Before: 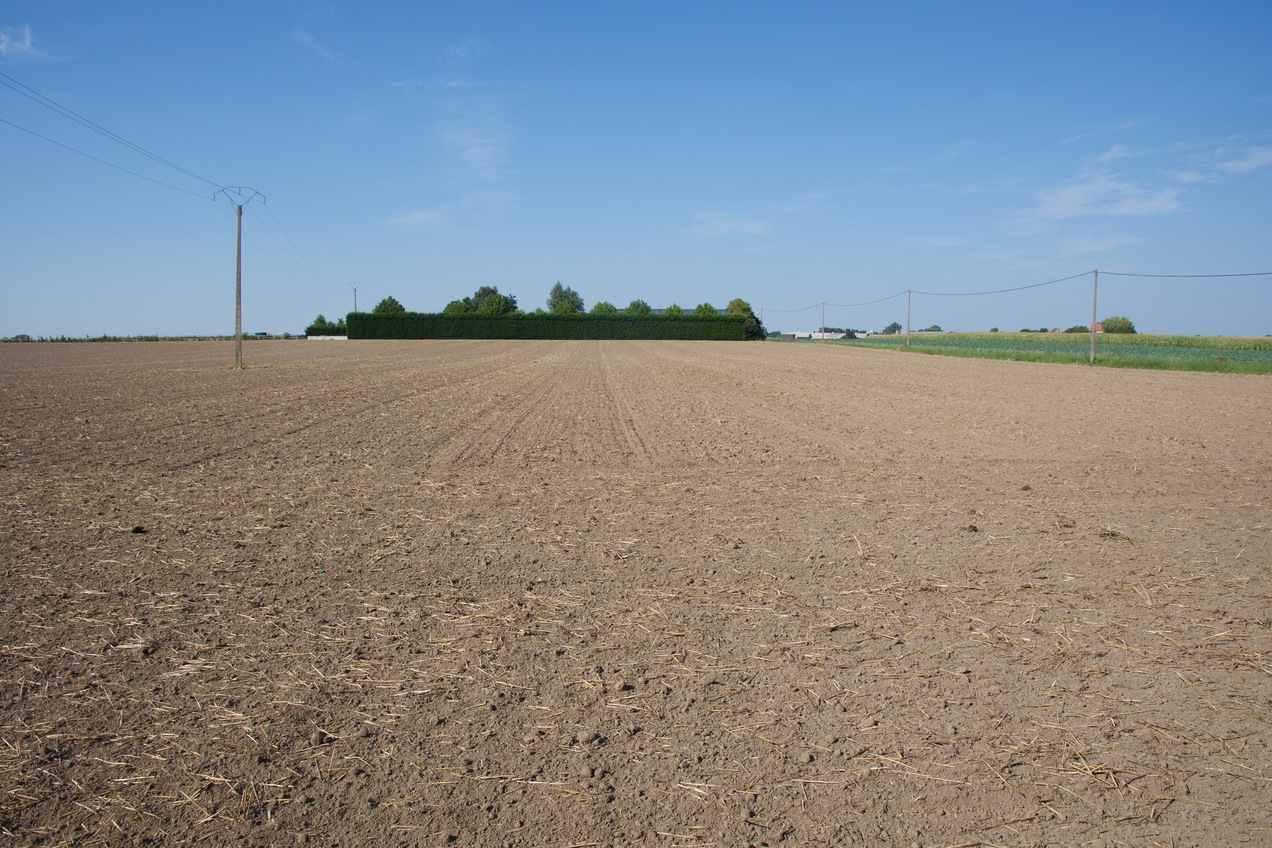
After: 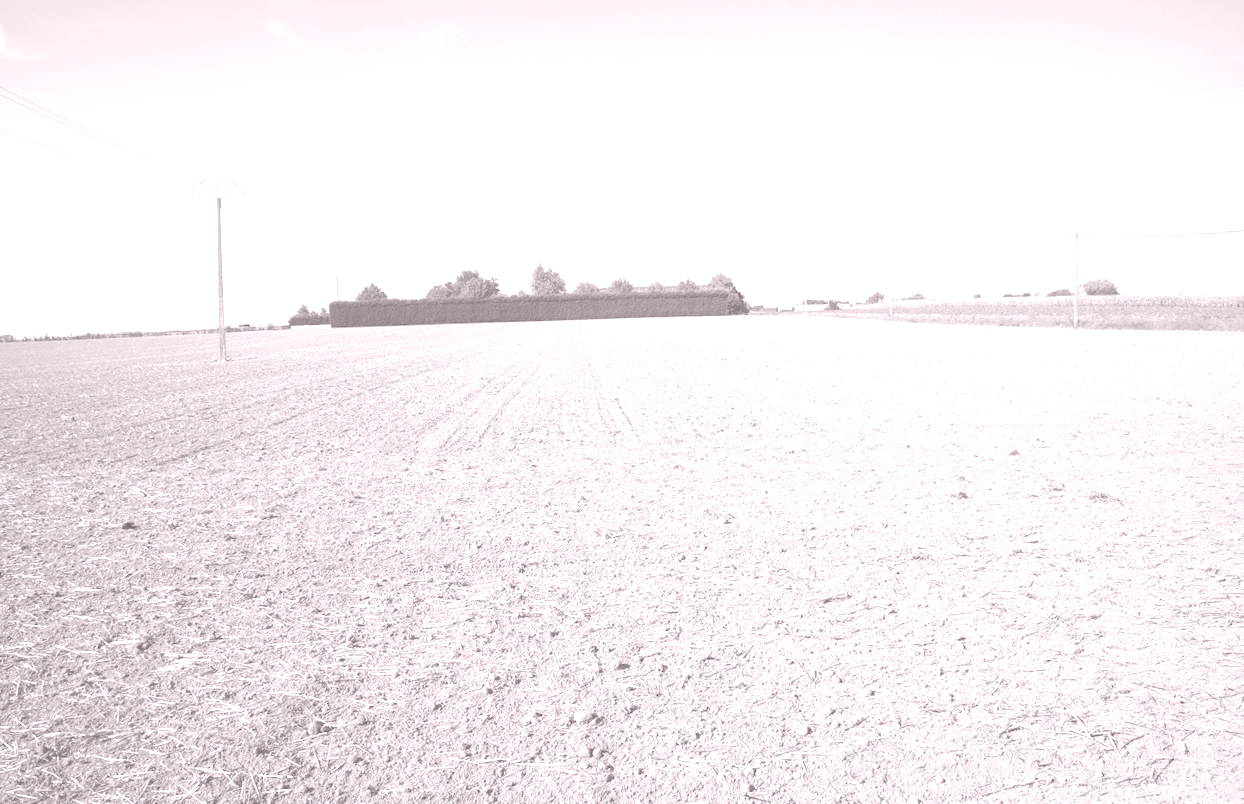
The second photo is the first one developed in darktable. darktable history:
colorize: hue 25.2°, saturation 83%, source mix 82%, lightness 79%, version 1
local contrast: on, module defaults
rotate and perspective: rotation -2°, crop left 0.022, crop right 0.978, crop top 0.049, crop bottom 0.951
color correction: highlights a* 10.32, highlights b* 14.66, shadows a* -9.59, shadows b* -15.02
